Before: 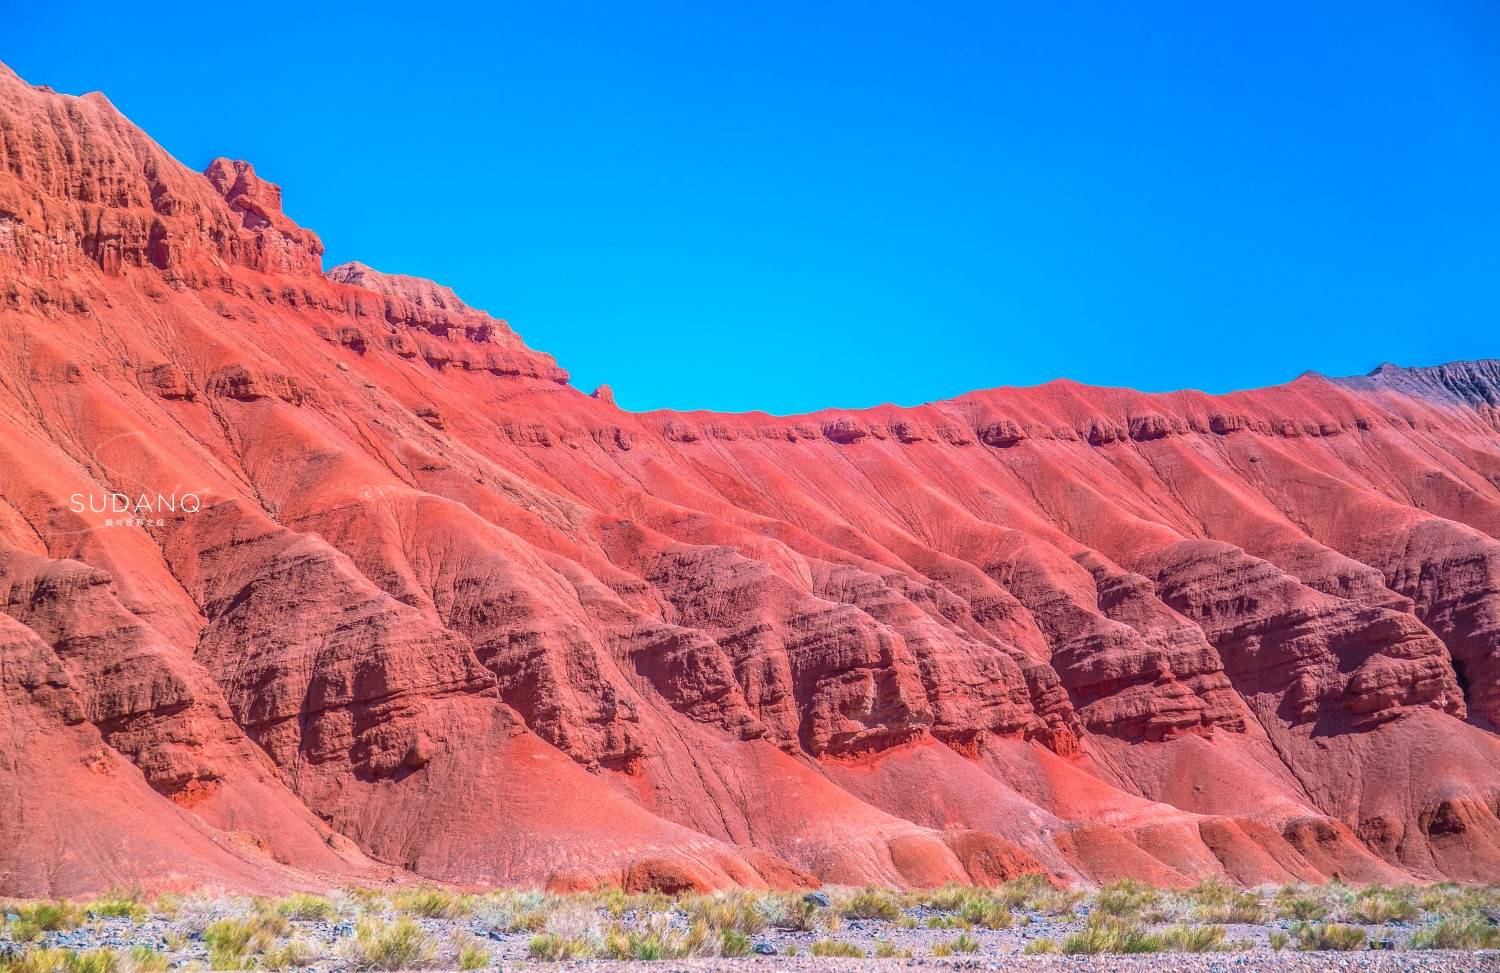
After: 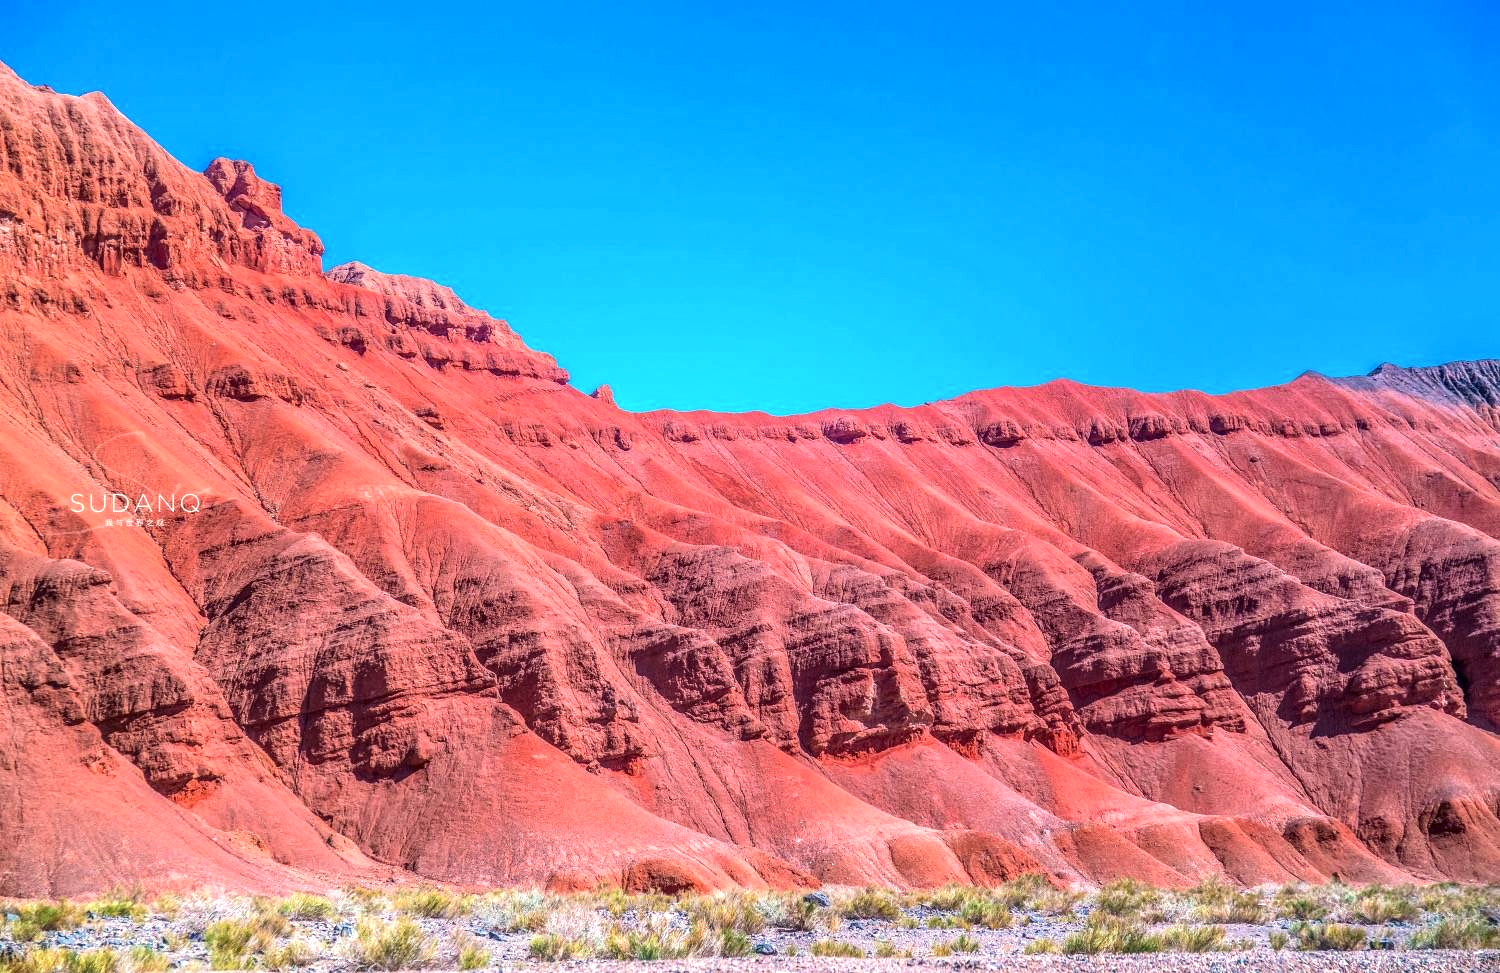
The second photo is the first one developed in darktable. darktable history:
tone equalizer: -8 EV -0.416 EV, -7 EV -0.404 EV, -6 EV -0.315 EV, -5 EV -0.19 EV, -3 EV 0.2 EV, -2 EV 0.306 EV, -1 EV 0.369 EV, +0 EV 0.413 EV, edges refinement/feathering 500, mask exposure compensation -1.57 EV, preserve details no
local contrast: on, module defaults
